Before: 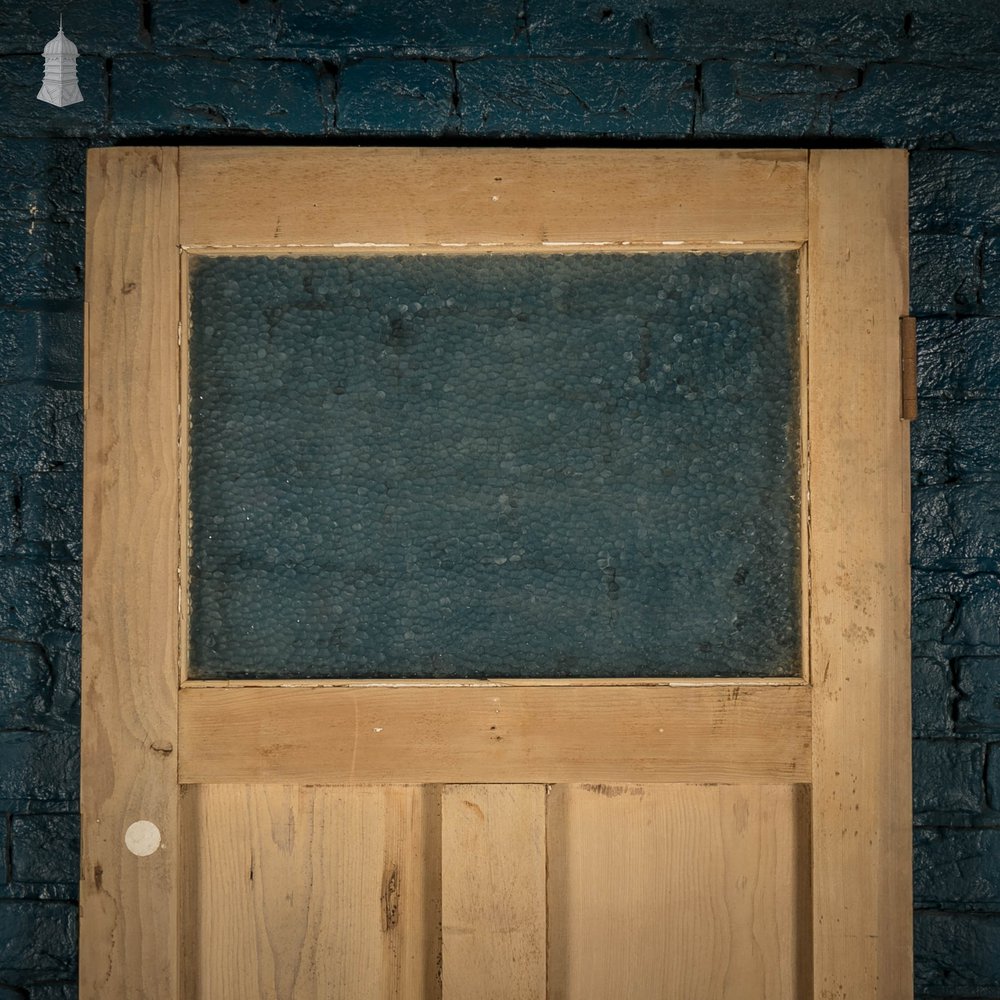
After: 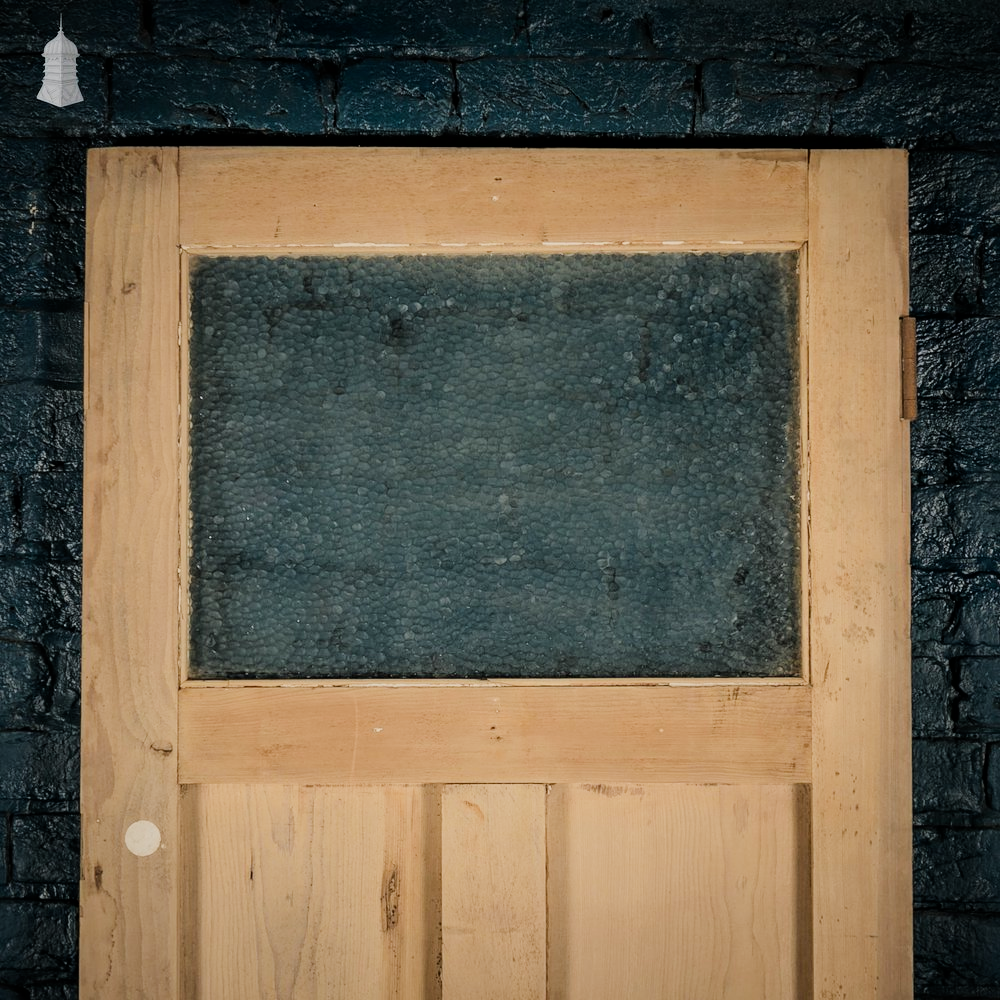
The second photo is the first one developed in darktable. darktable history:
tone equalizer: -8 EV -0.776 EV, -7 EV -0.679 EV, -6 EV -0.573 EV, -5 EV -0.389 EV, -3 EV 0.395 EV, -2 EV 0.6 EV, -1 EV 0.689 EV, +0 EV 0.745 EV
filmic rgb: black relative exposure -6.97 EV, white relative exposure 5.63 EV, hardness 2.85, contrast in shadows safe
